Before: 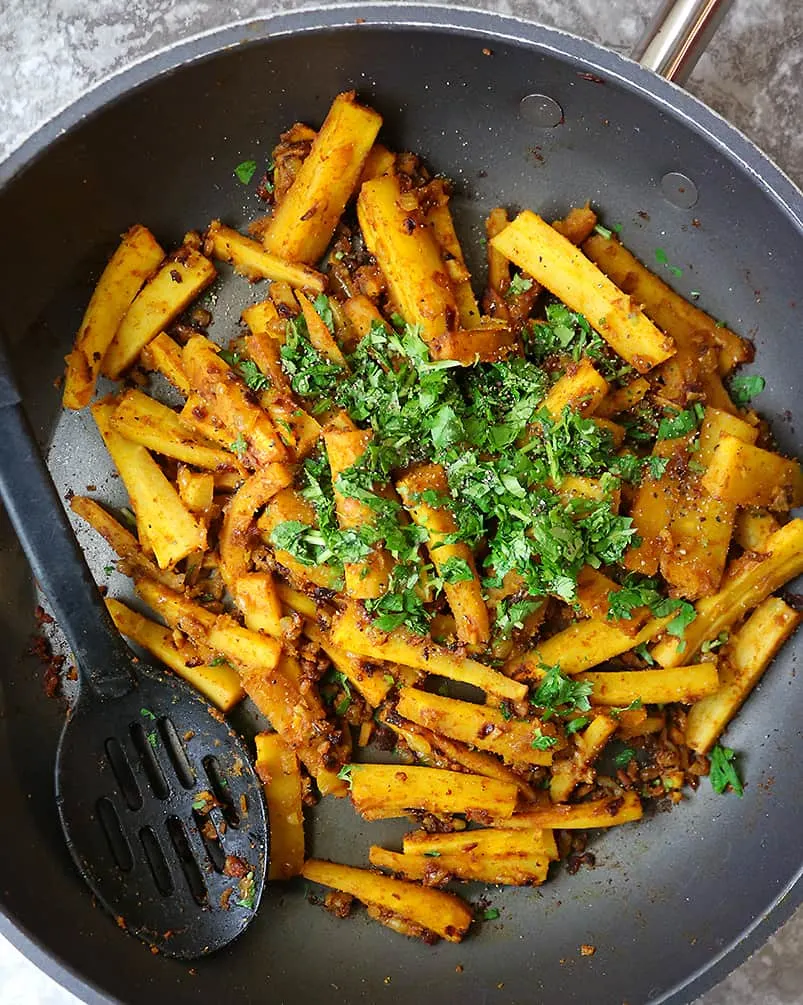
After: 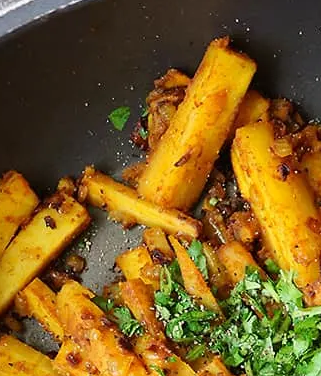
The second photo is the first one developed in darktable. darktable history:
crop: left 15.772%, top 5.422%, right 44.148%, bottom 57.15%
